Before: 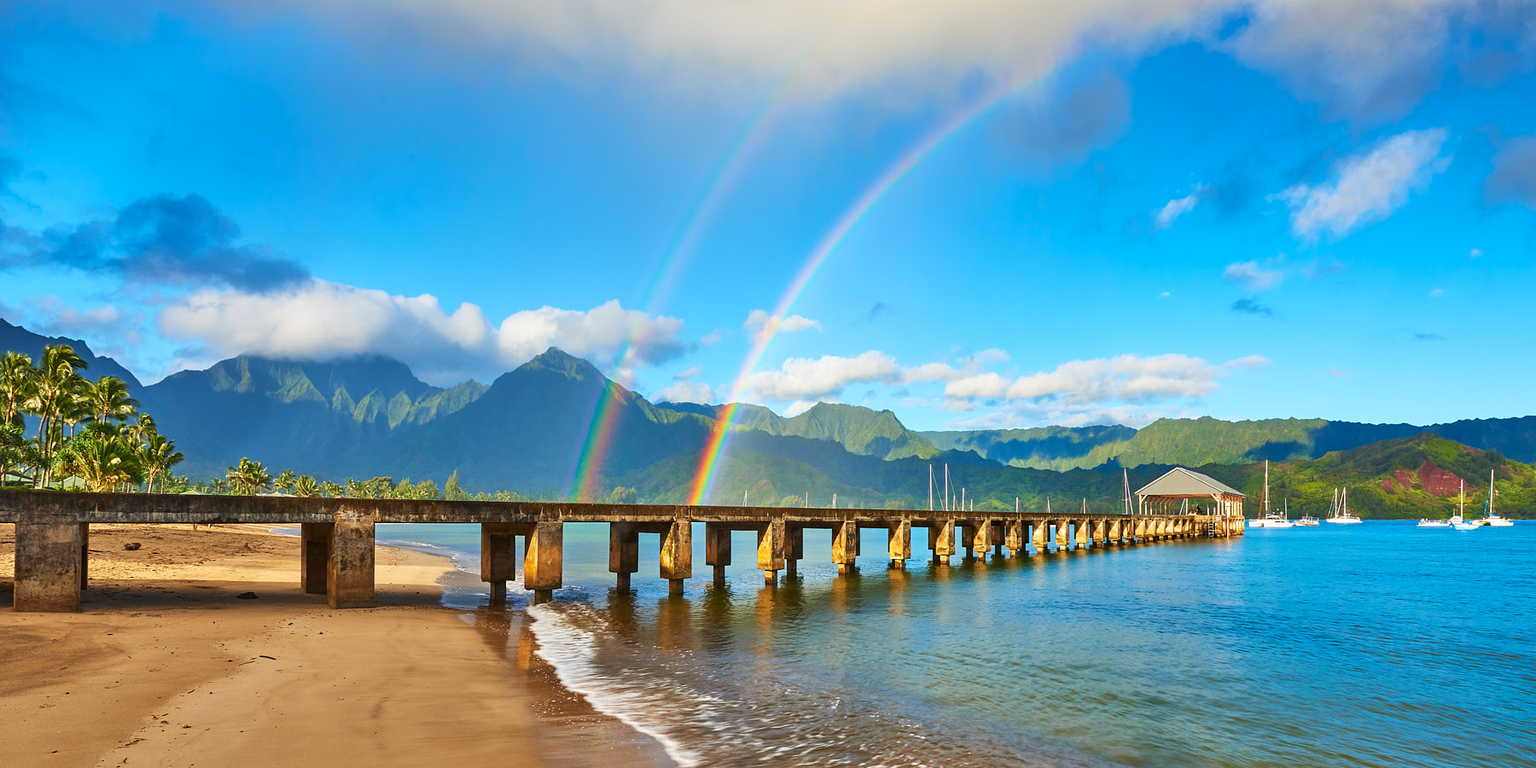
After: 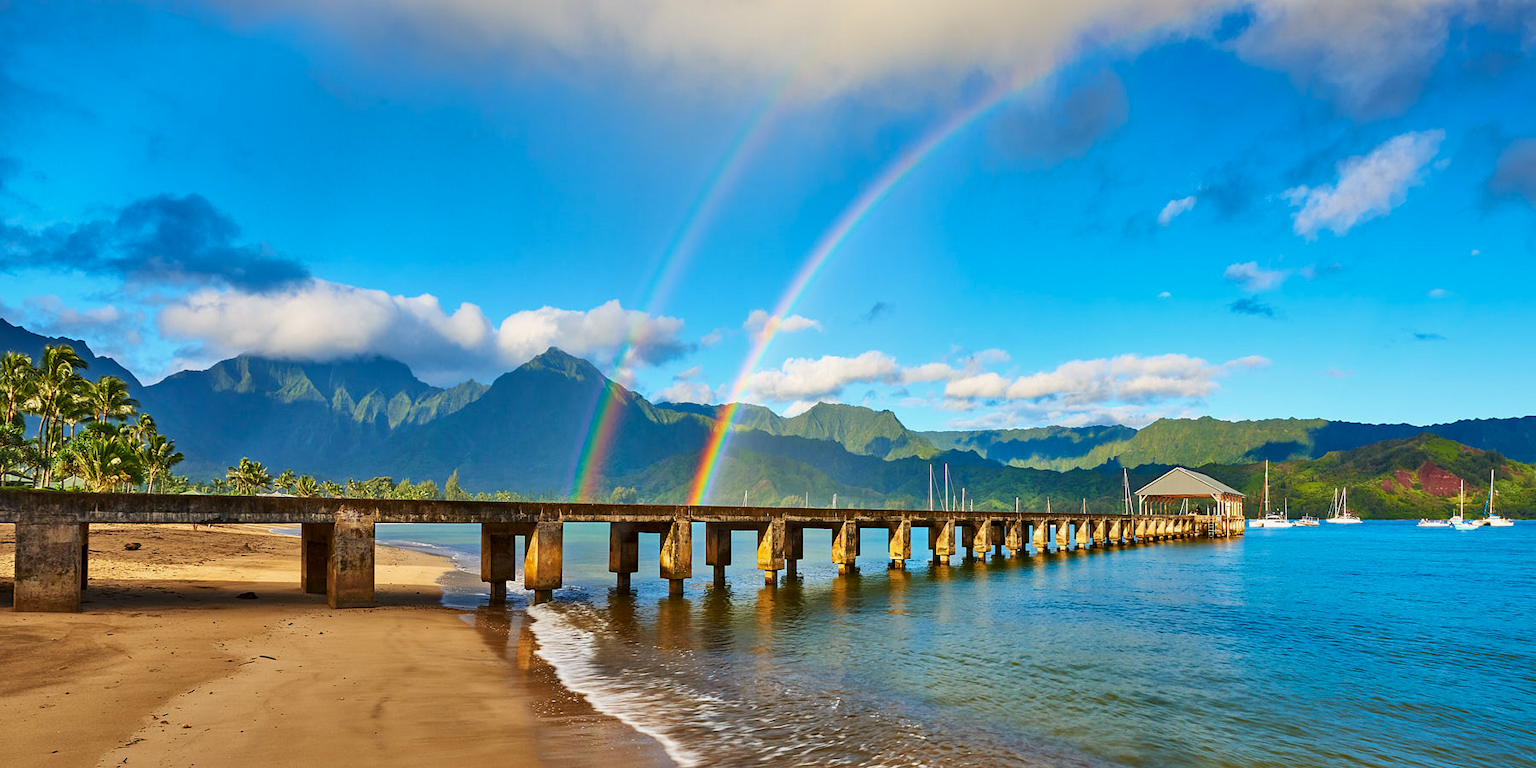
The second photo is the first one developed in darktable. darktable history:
local contrast: mode bilateral grid, contrast 20, coarseness 50, detail 120%, midtone range 0.2
exposure: black level correction 0.001, exposure 0.5 EV, compensate exposure bias true, compensate highlight preservation false
haze removal: compatibility mode true, adaptive false
white balance: emerald 1
